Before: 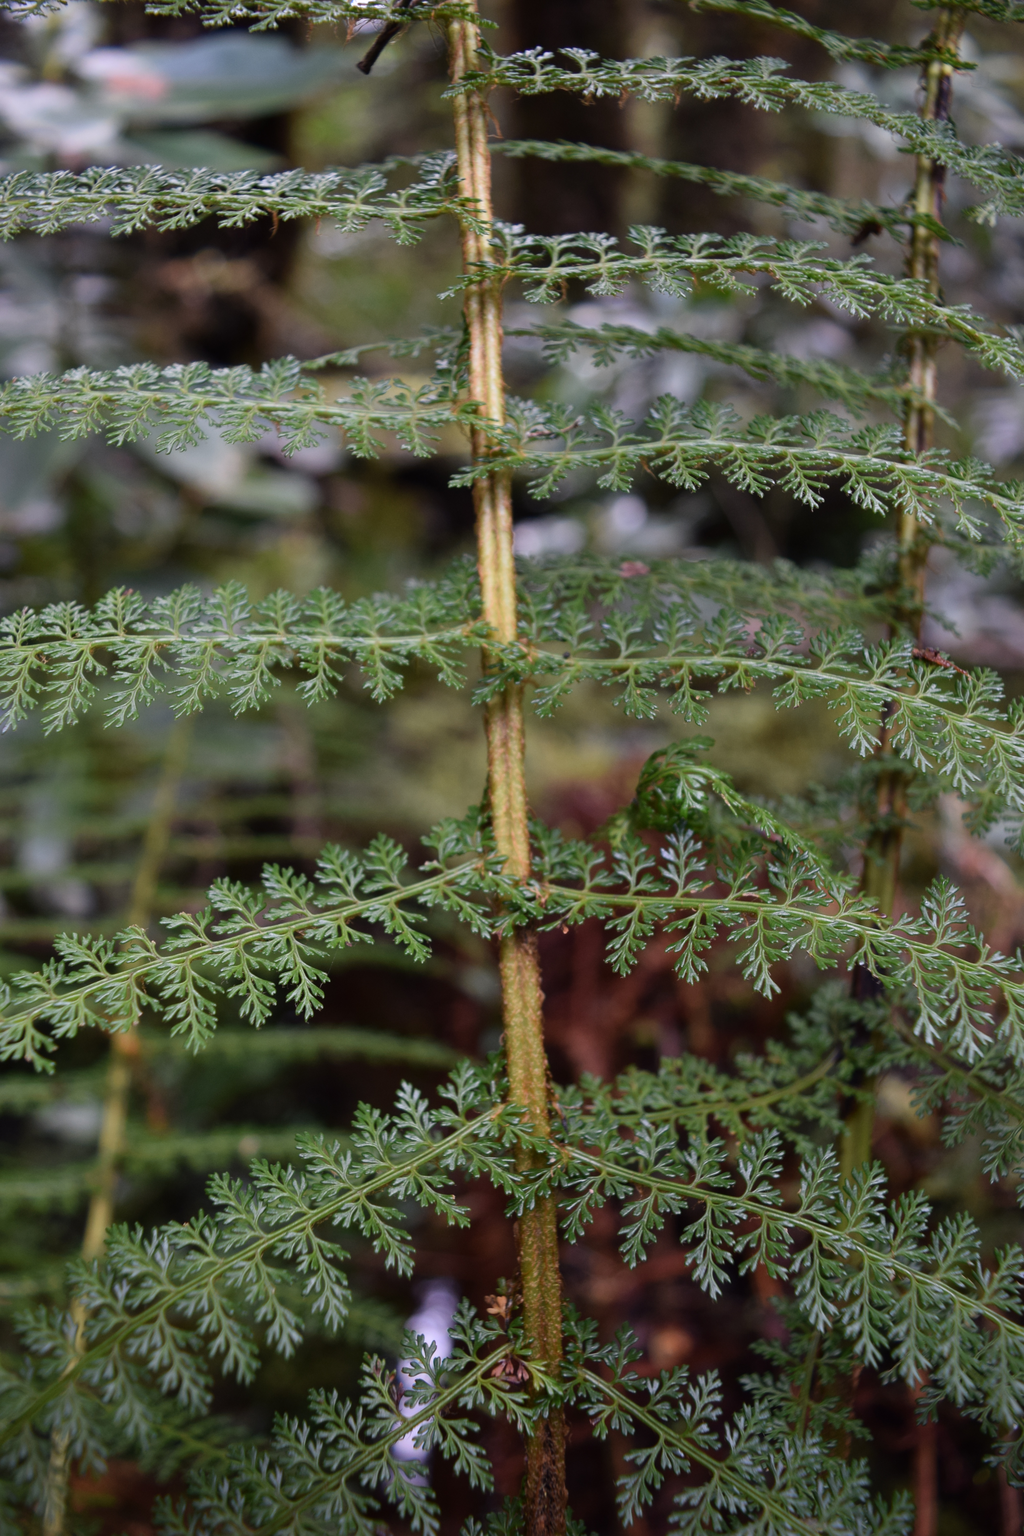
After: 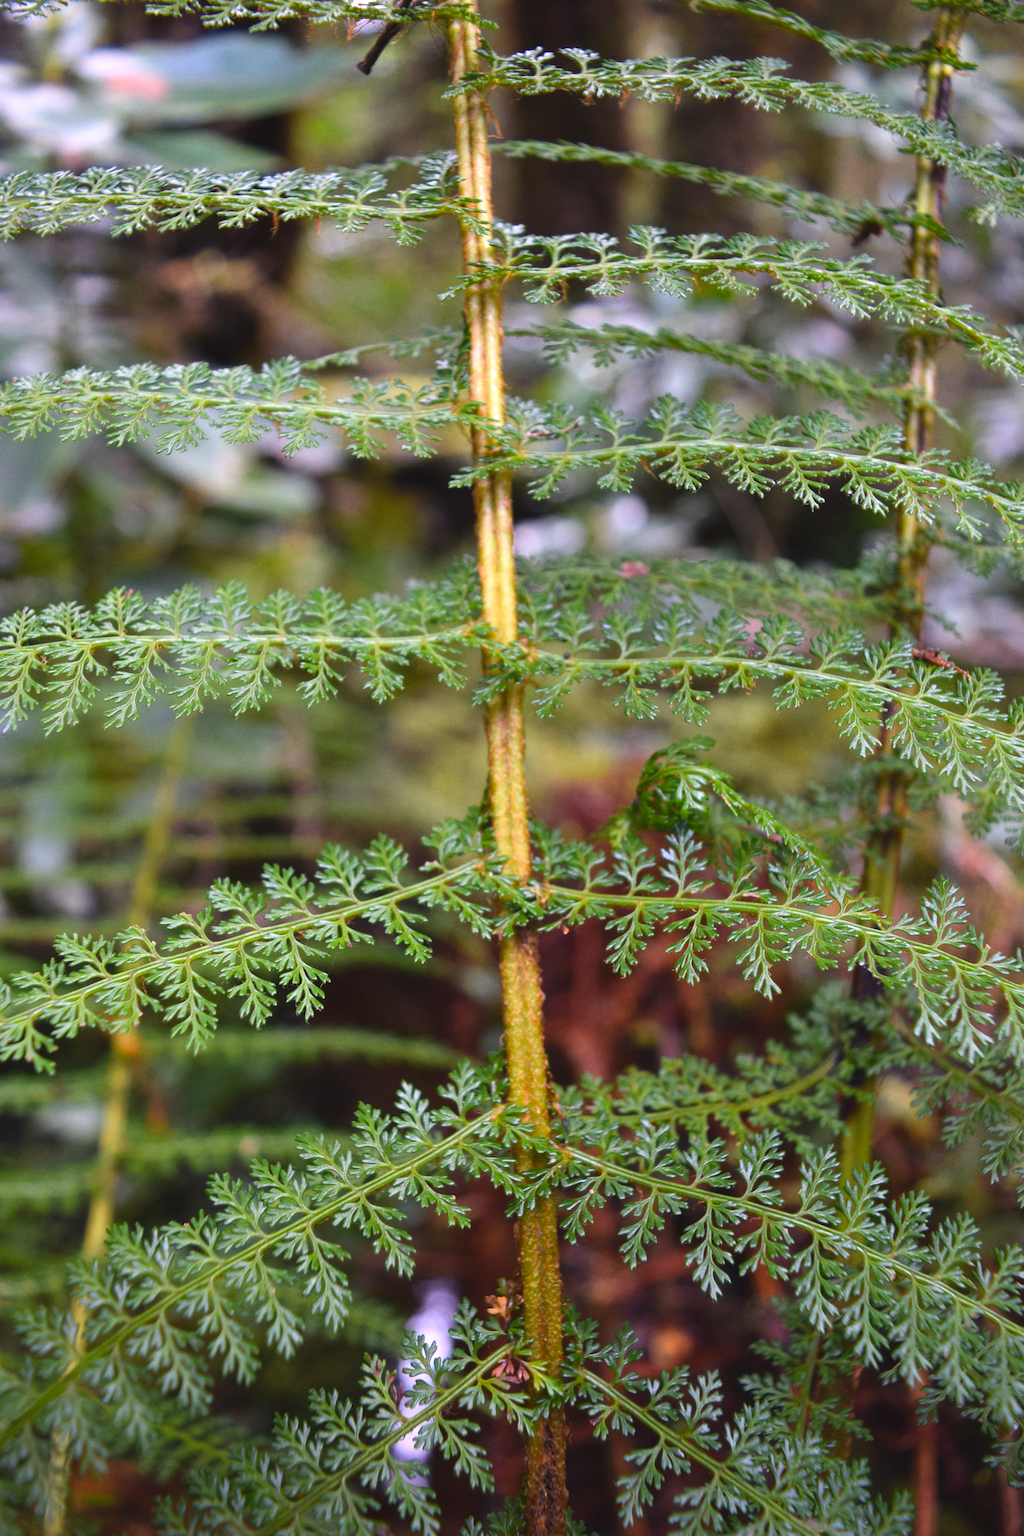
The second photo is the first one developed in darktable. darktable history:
color balance rgb: perceptual saturation grading › global saturation 25%, global vibrance 20%
contrast brightness saturation: contrast 0.05, brightness 0.06, saturation 0.01
grain: coarseness 14.57 ISO, strength 8.8%
exposure: black level correction -0.002, exposure 0.54 EV, compensate highlight preservation false
